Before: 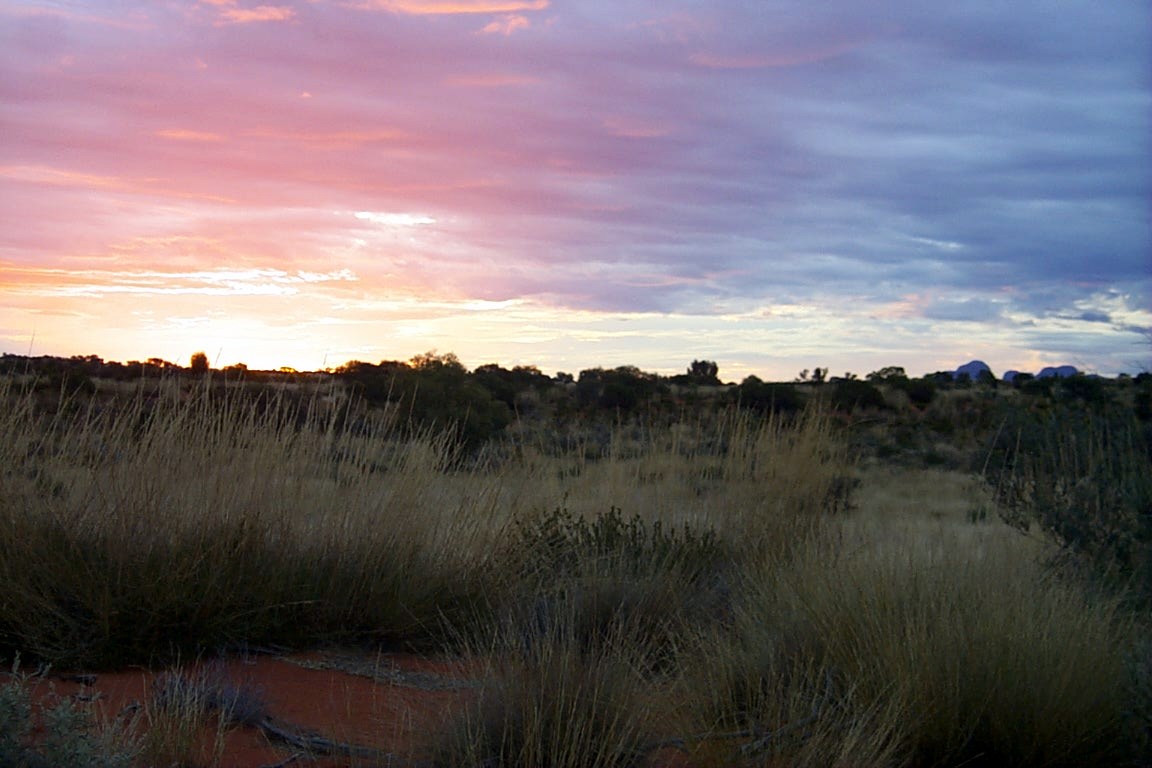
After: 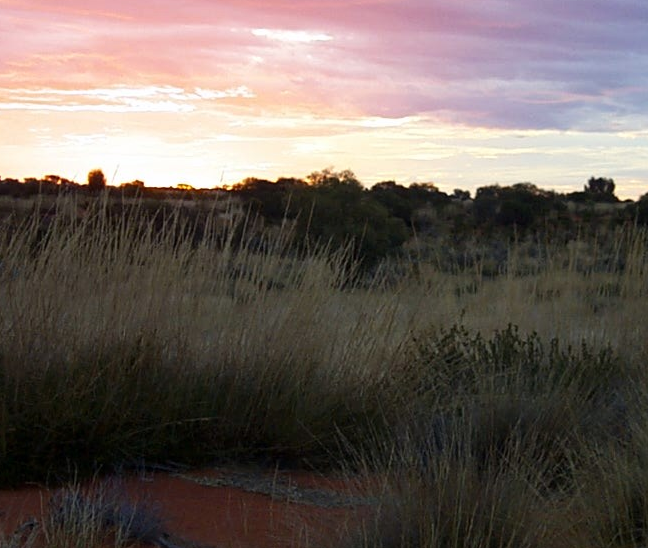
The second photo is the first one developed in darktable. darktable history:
crop: left 8.966%, top 23.852%, right 34.699%, bottom 4.703%
color balance: mode lift, gamma, gain (sRGB)
